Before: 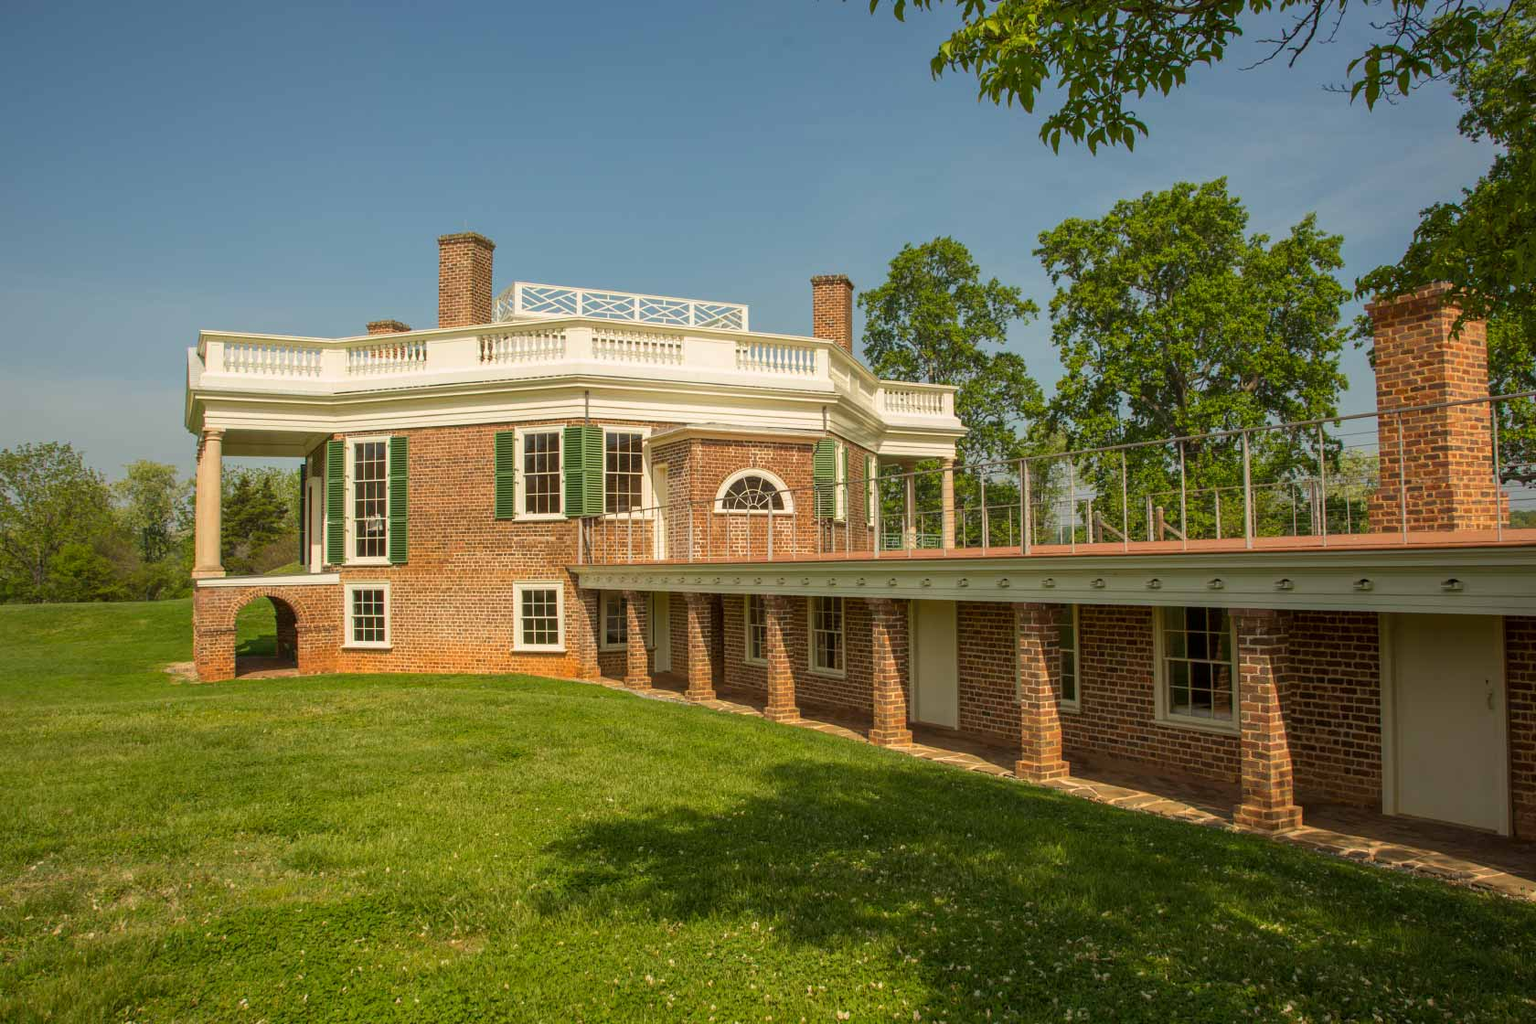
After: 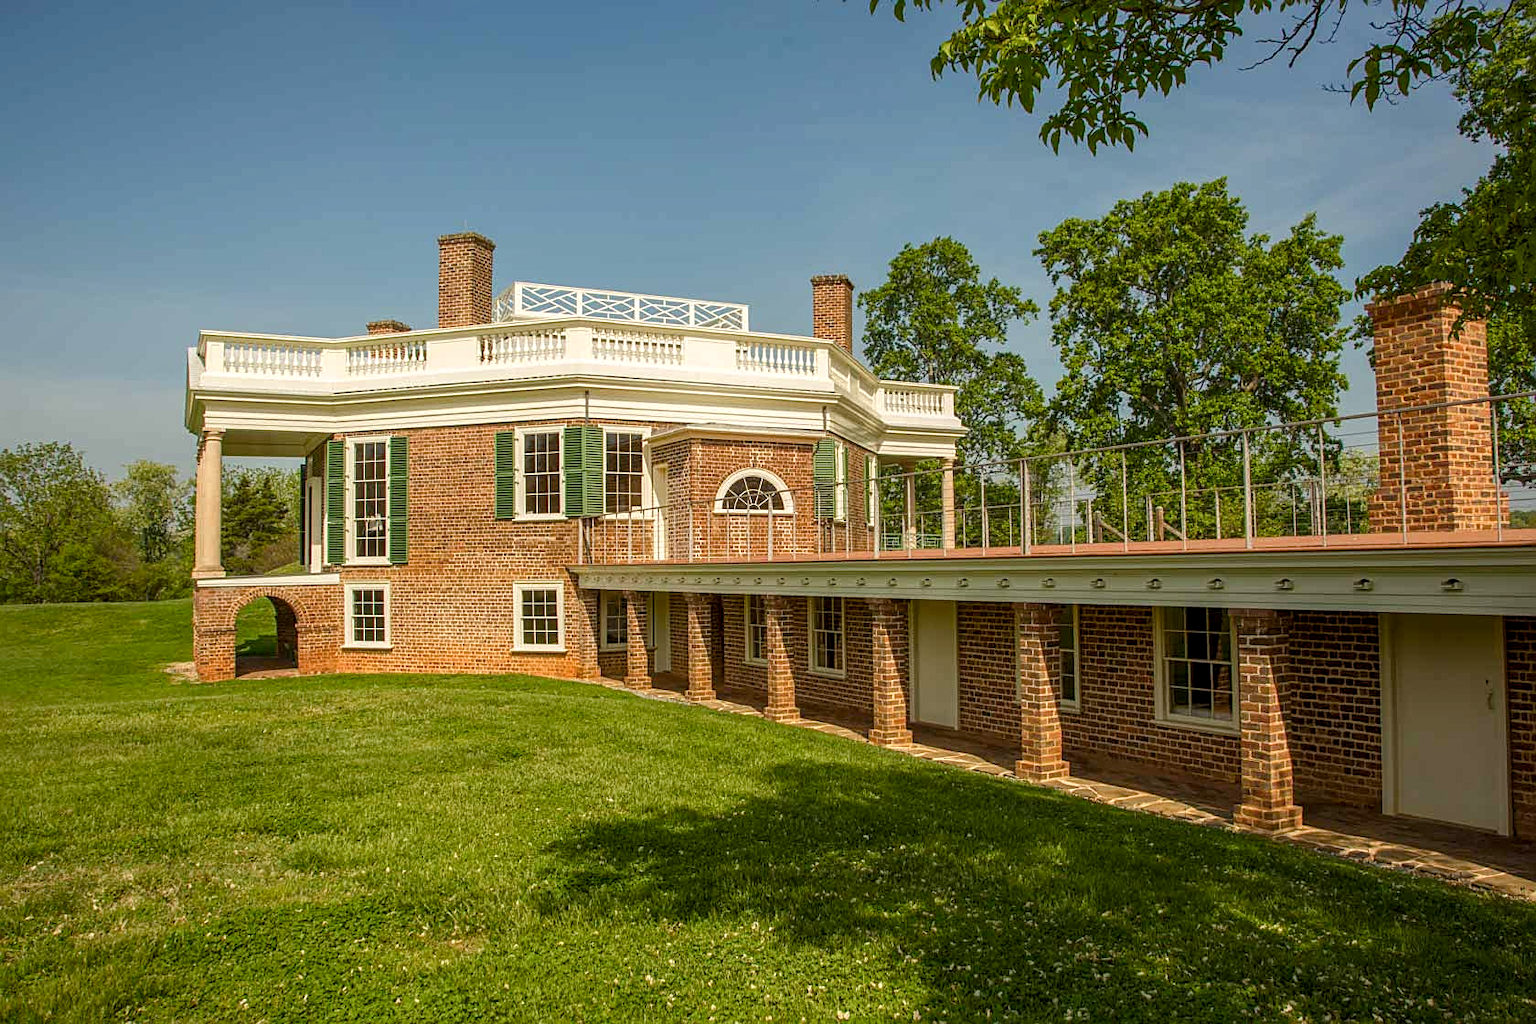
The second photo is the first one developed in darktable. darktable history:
local contrast: on, module defaults
sharpen: on, module defaults
color balance rgb: shadows fall-off 102.164%, perceptual saturation grading › global saturation 0.53%, perceptual saturation grading › highlights -14.794%, perceptual saturation grading › shadows 24.003%, mask middle-gray fulcrum 22.794%
